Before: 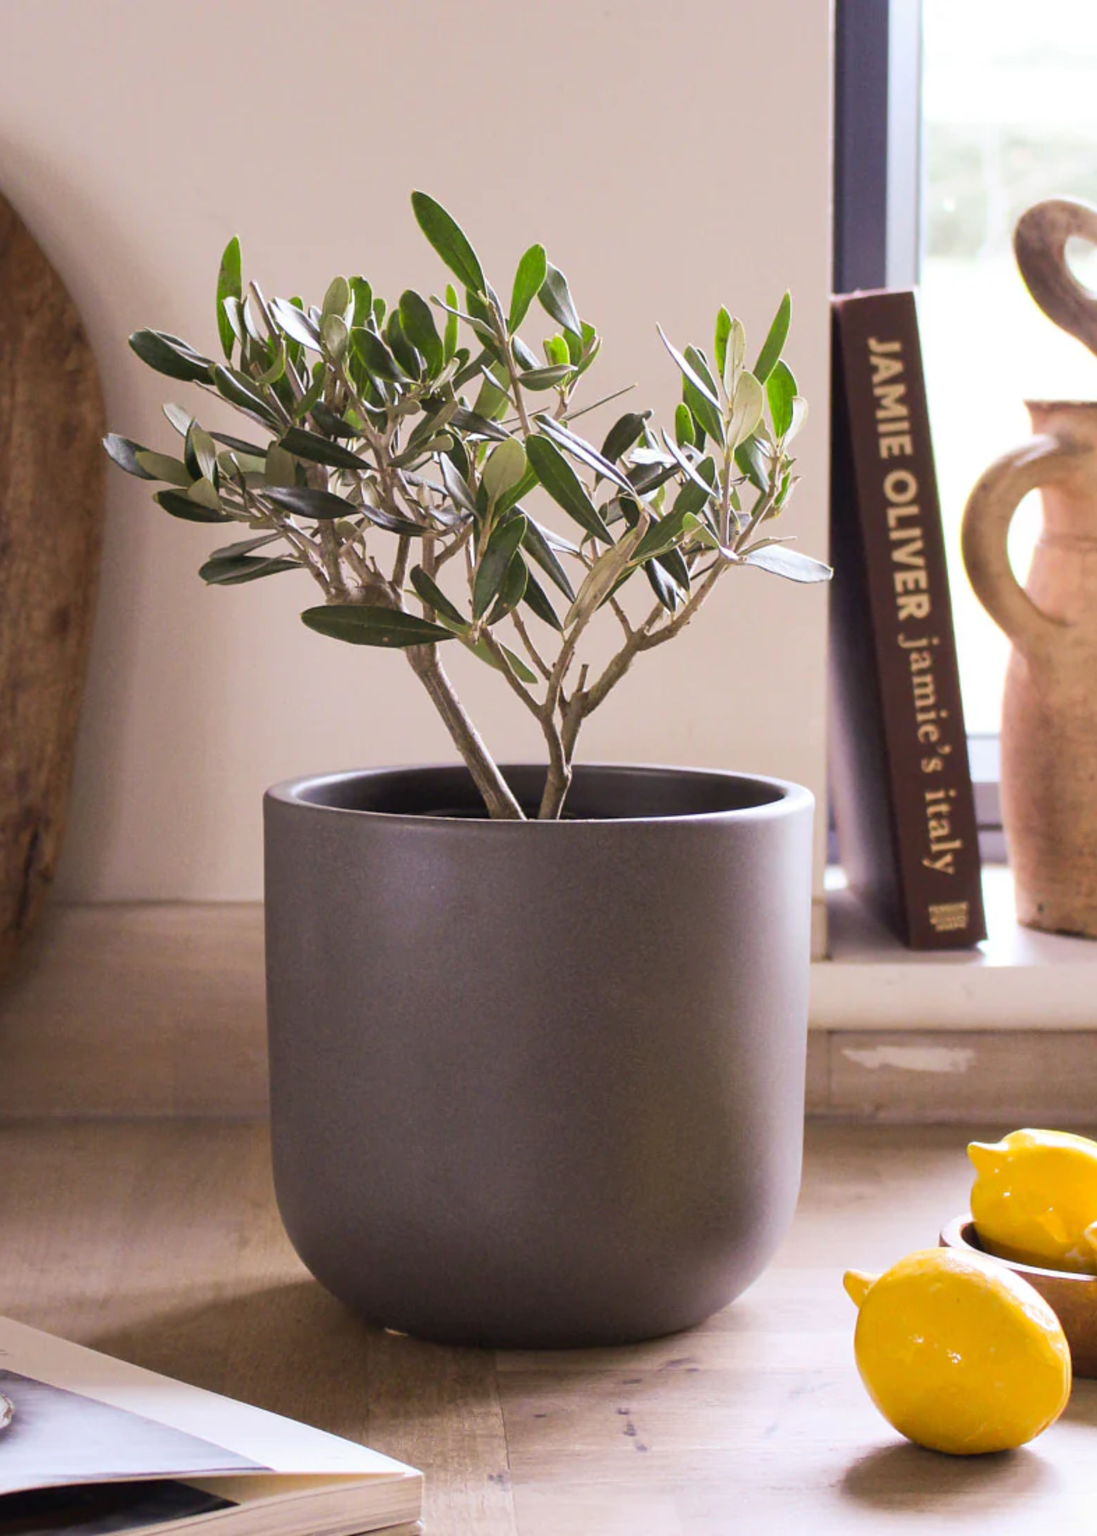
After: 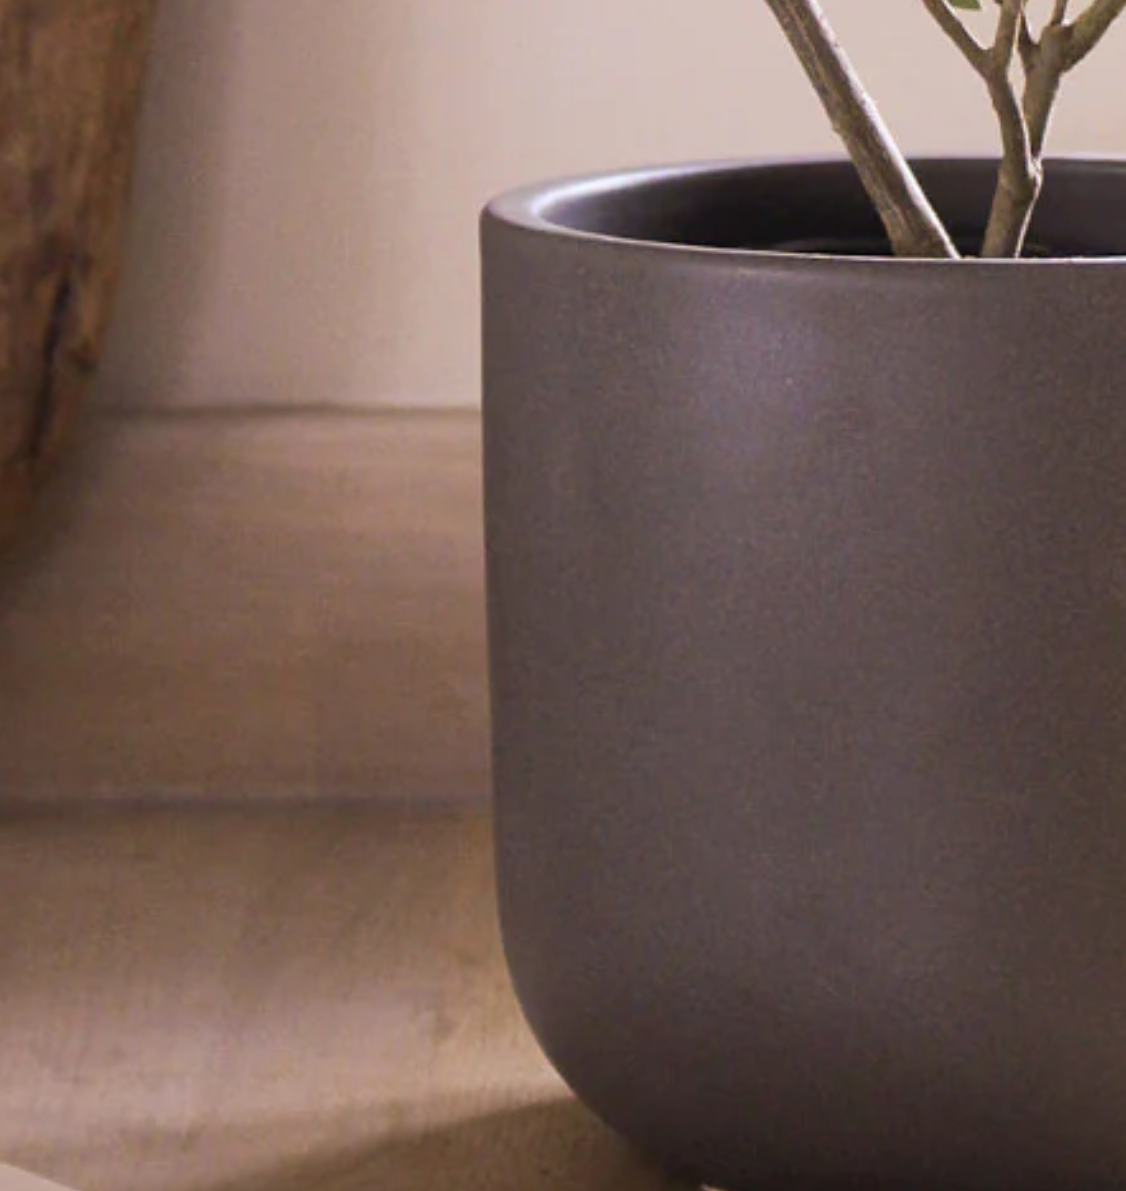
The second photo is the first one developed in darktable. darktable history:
crop: top 44.151%, right 43.687%, bottom 13.303%
